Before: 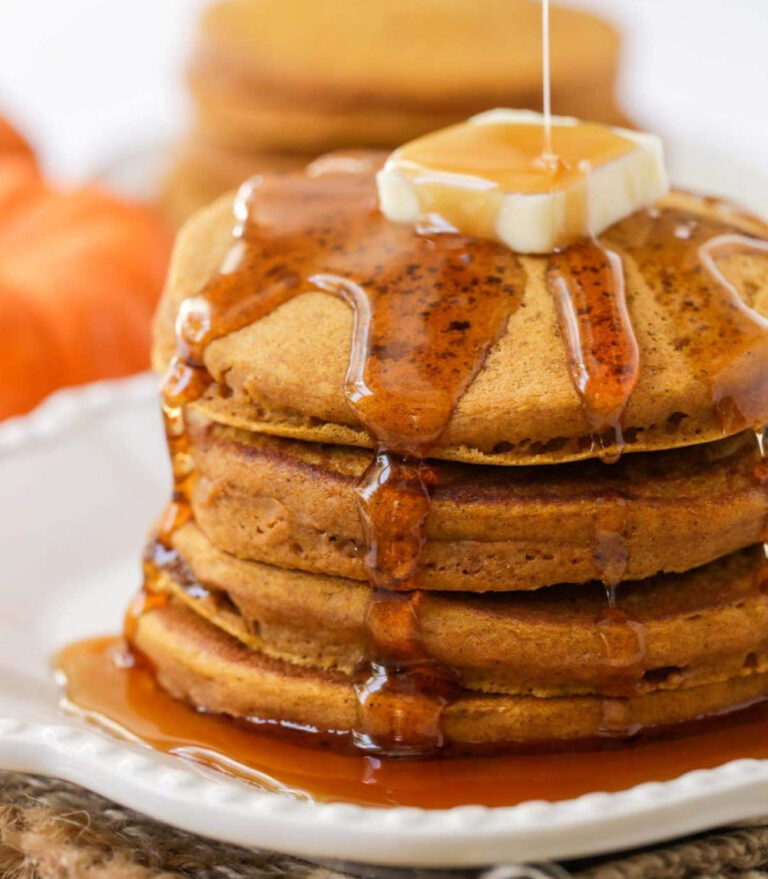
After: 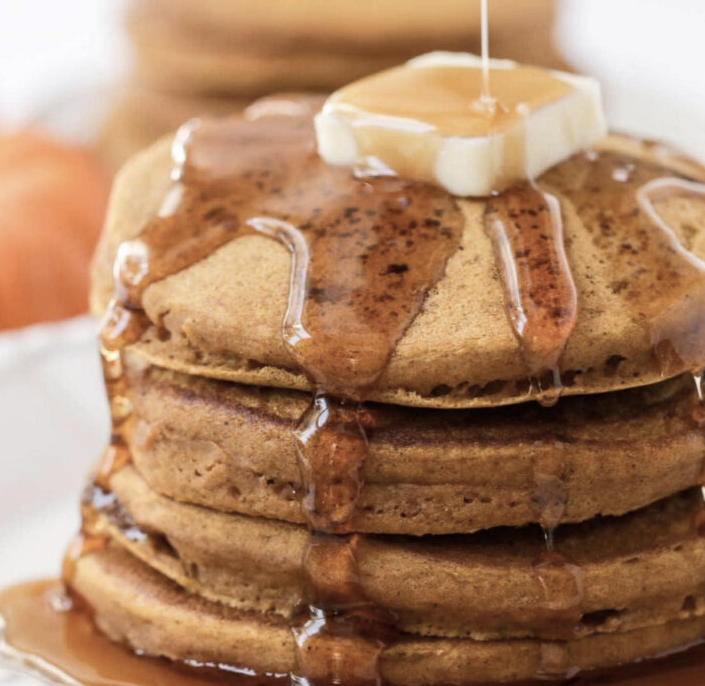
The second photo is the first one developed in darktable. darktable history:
base curve: exposure shift 0.586, preserve colors none
contrast brightness saturation: contrast 0.103, saturation -0.362
crop: left 8.126%, top 6.563%, bottom 15.357%
